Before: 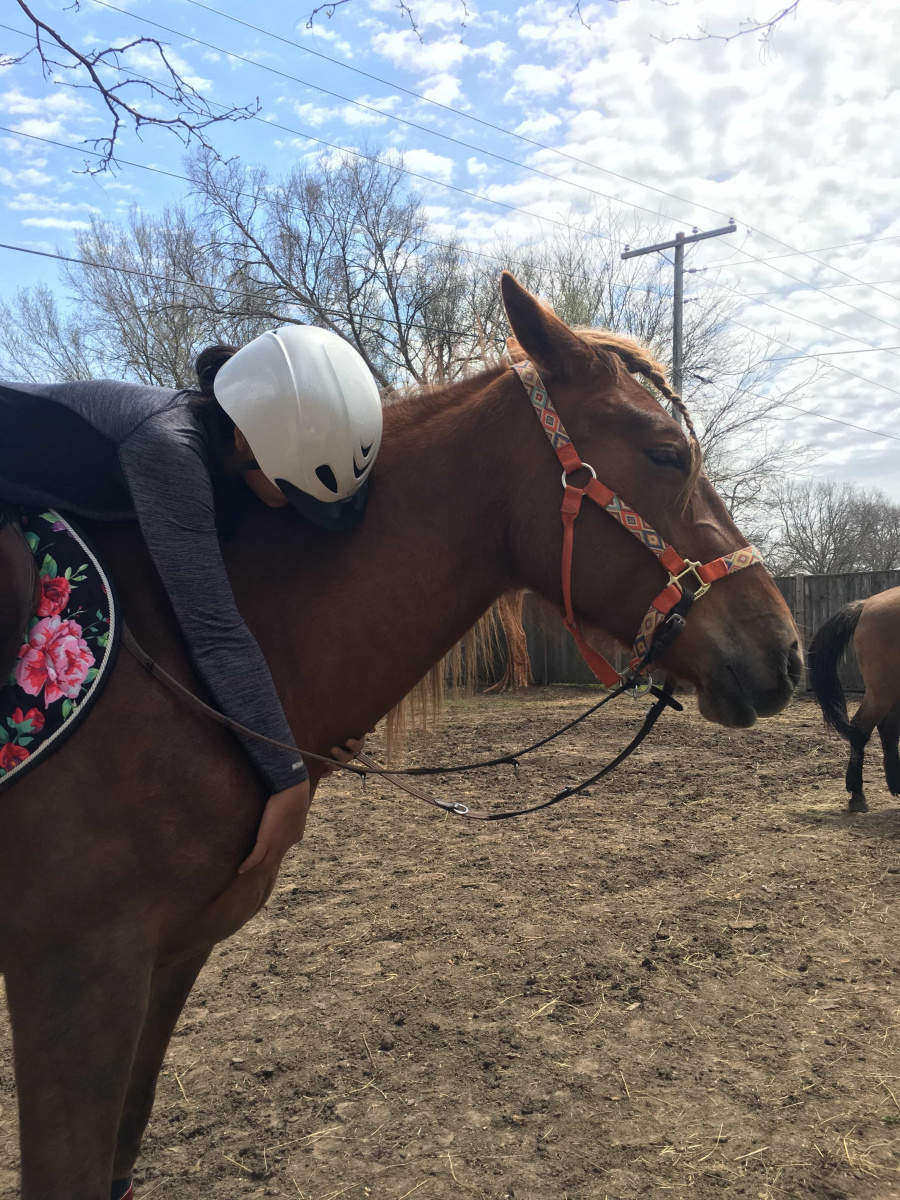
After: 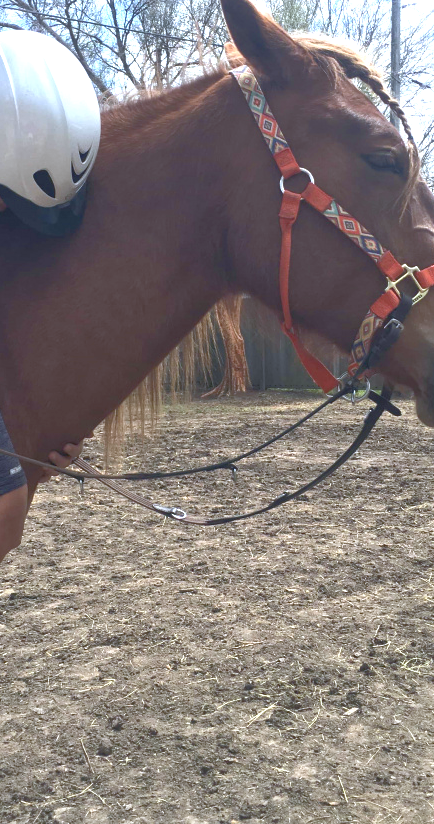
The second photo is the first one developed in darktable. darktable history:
crop: left 31.379%, top 24.658%, right 20.326%, bottom 6.628%
exposure: exposure 1 EV, compensate highlight preservation false
rgb levels: preserve colors max RGB
white balance: red 0.926, green 1.003, blue 1.133
rgb curve: curves: ch0 [(0, 0) (0.072, 0.166) (0.217, 0.293) (0.414, 0.42) (1, 1)], compensate middle gray true, preserve colors basic power
